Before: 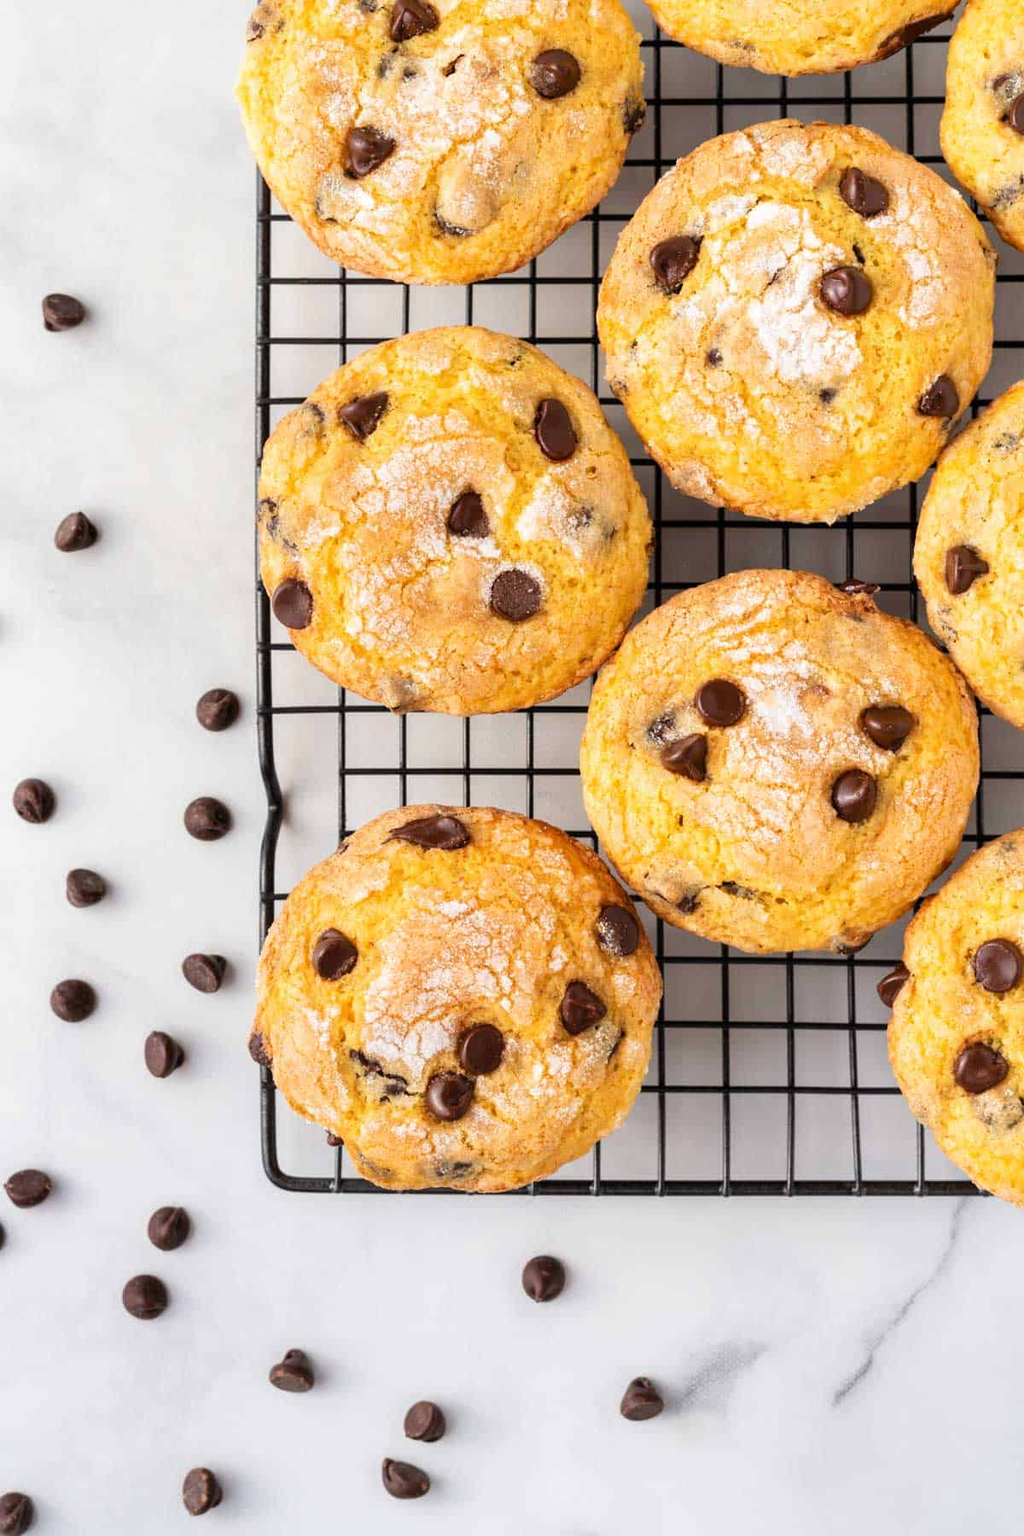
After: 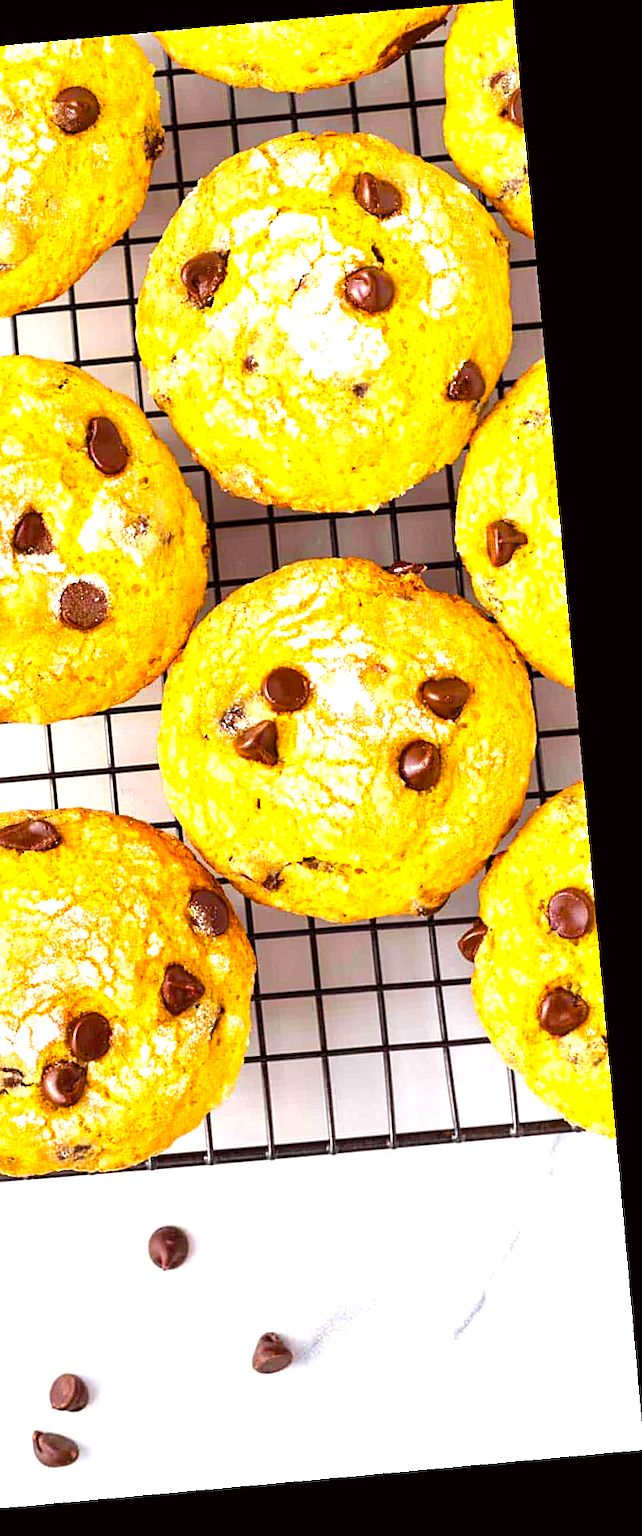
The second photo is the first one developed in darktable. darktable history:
exposure: exposure 0.935 EV, compensate highlight preservation false
rotate and perspective: rotation -5.2°, automatic cropping off
sharpen: on, module defaults
color balance rgb: linear chroma grading › global chroma 15%, perceptual saturation grading › global saturation 30%
color balance: mode lift, gamma, gain (sRGB), lift [1, 1.049, 1, 1]
crop: left 41.402%
